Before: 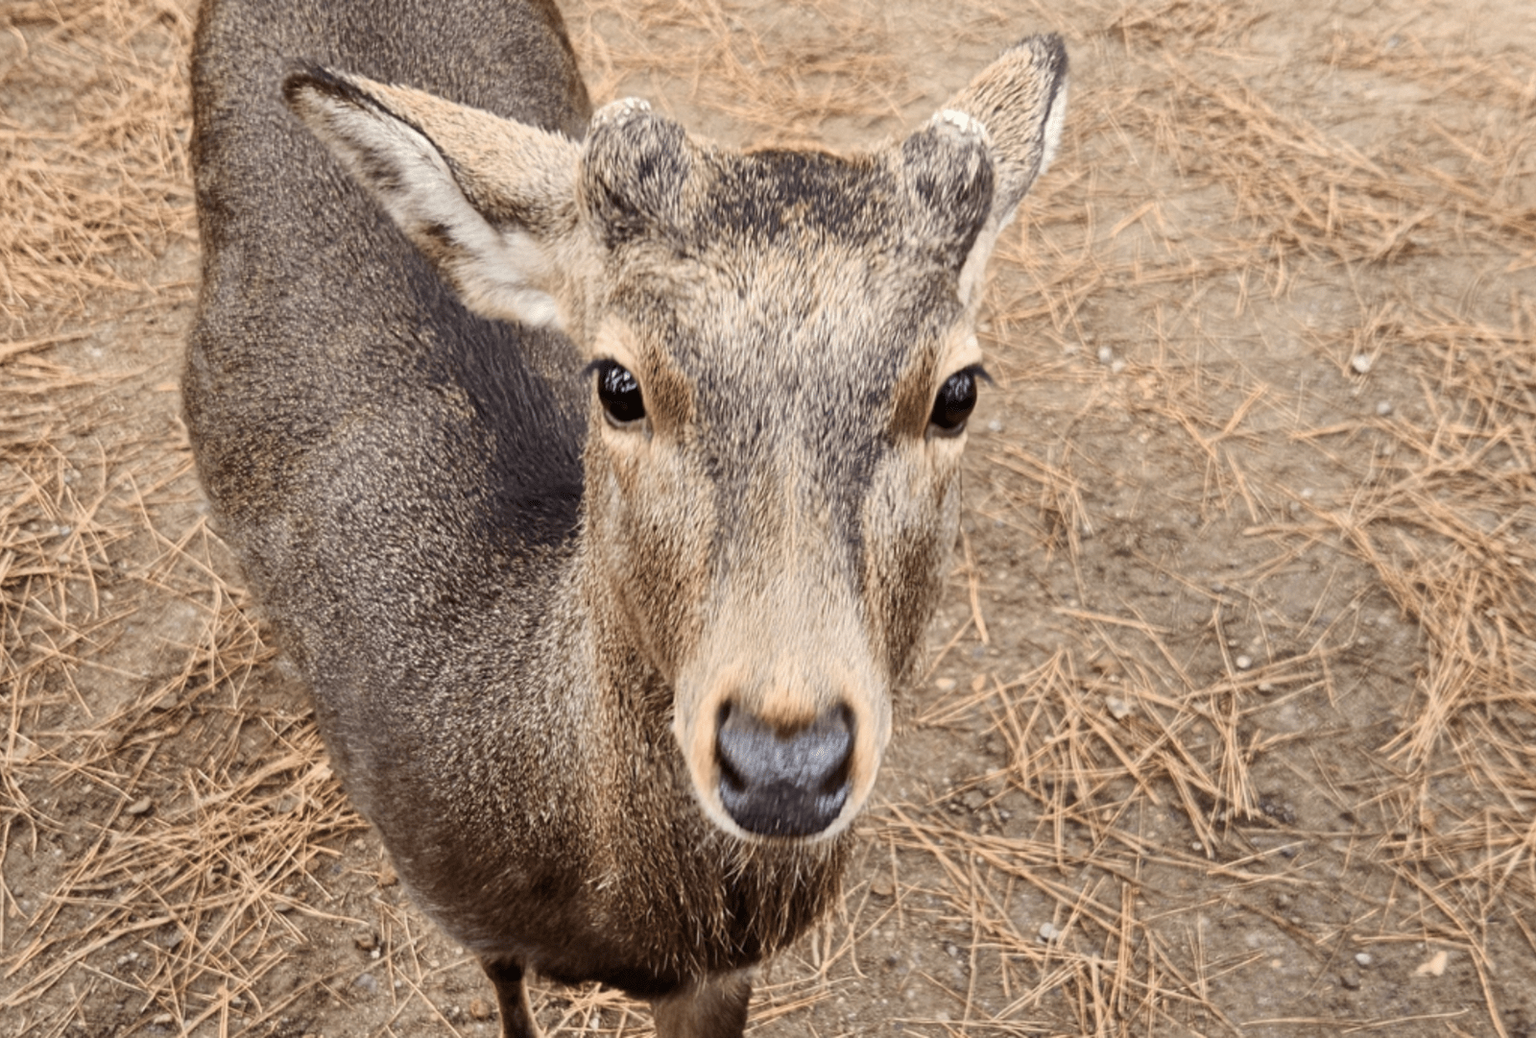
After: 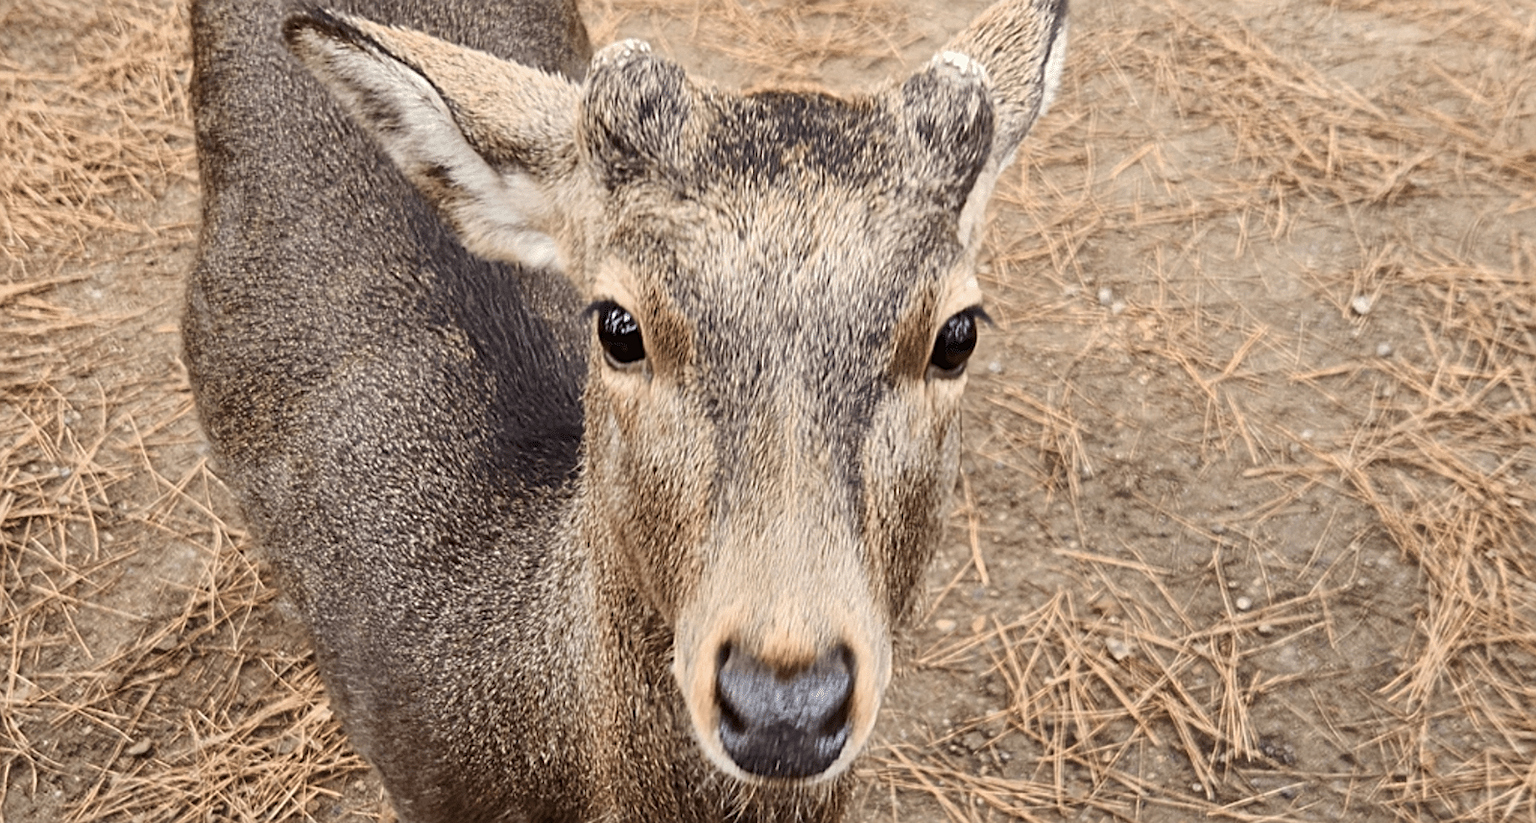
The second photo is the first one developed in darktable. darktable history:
sharpen: on, module defaults
crop and rotate: top 5.658%, bottom 14.906%
